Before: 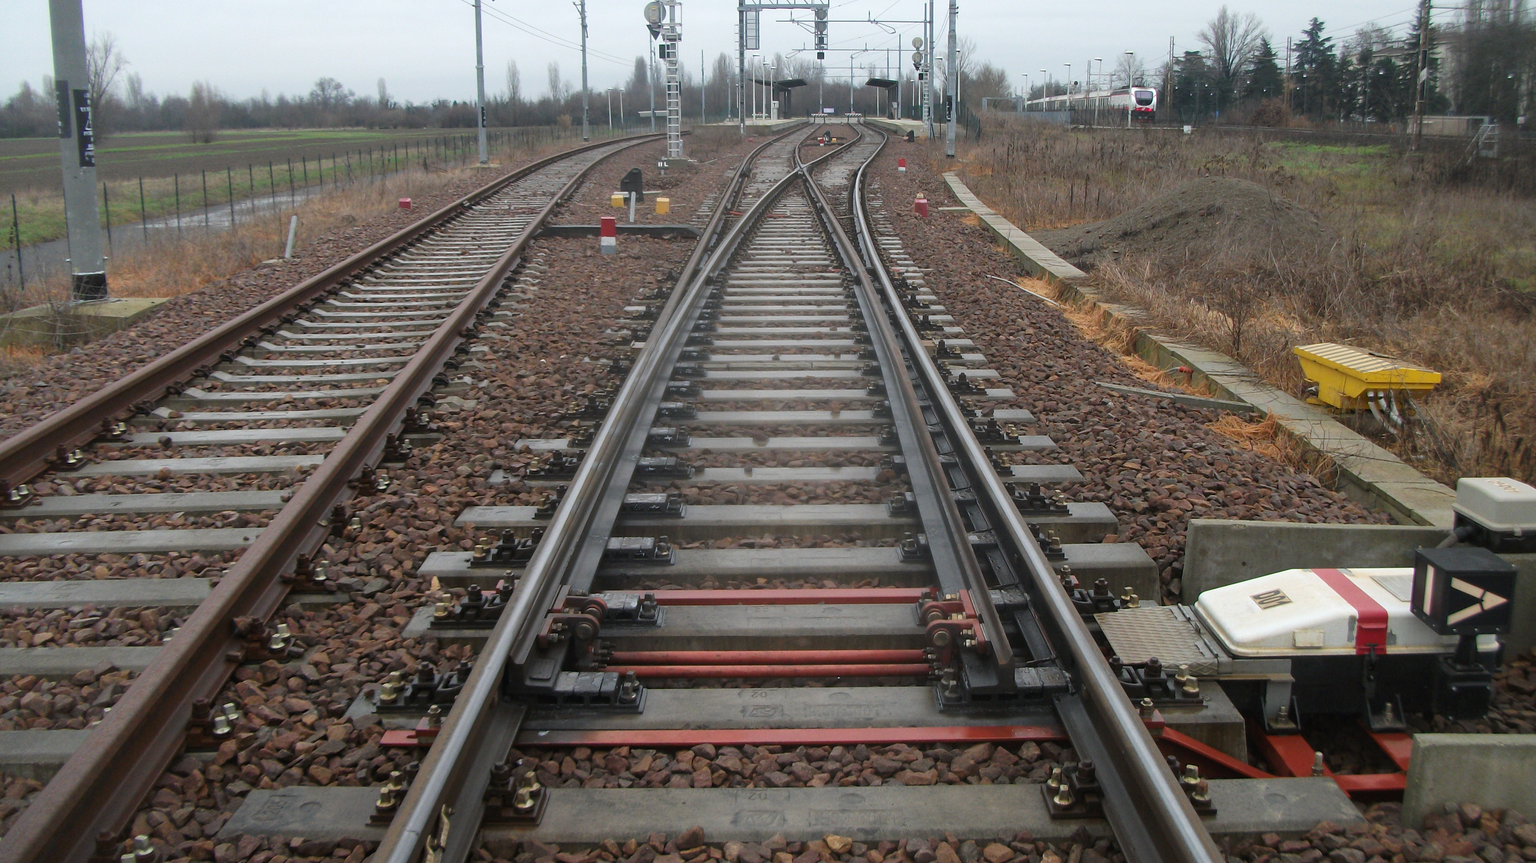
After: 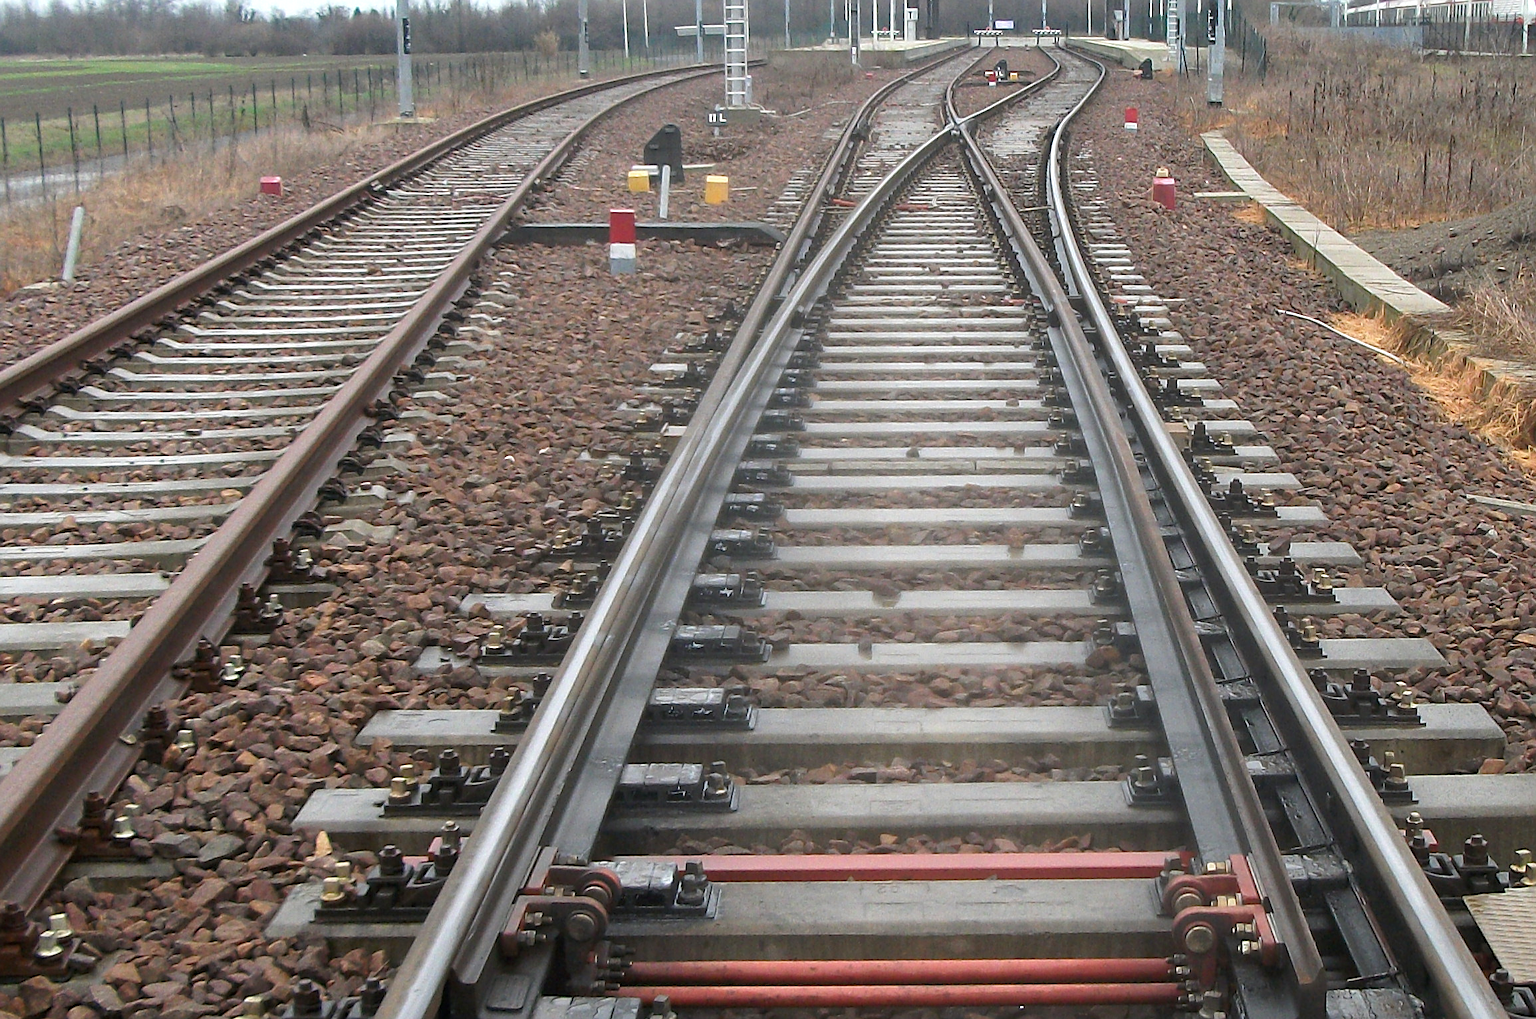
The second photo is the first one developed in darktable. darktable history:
crop: left 16.202%, top 11.208%, right 26.045%, bottom 20.557%
sharpen: on, module defaults
exposure: black level correction 0.001, exposure 0.675 EV, compensate highlight preservation false
color correction: saturation 0.98
